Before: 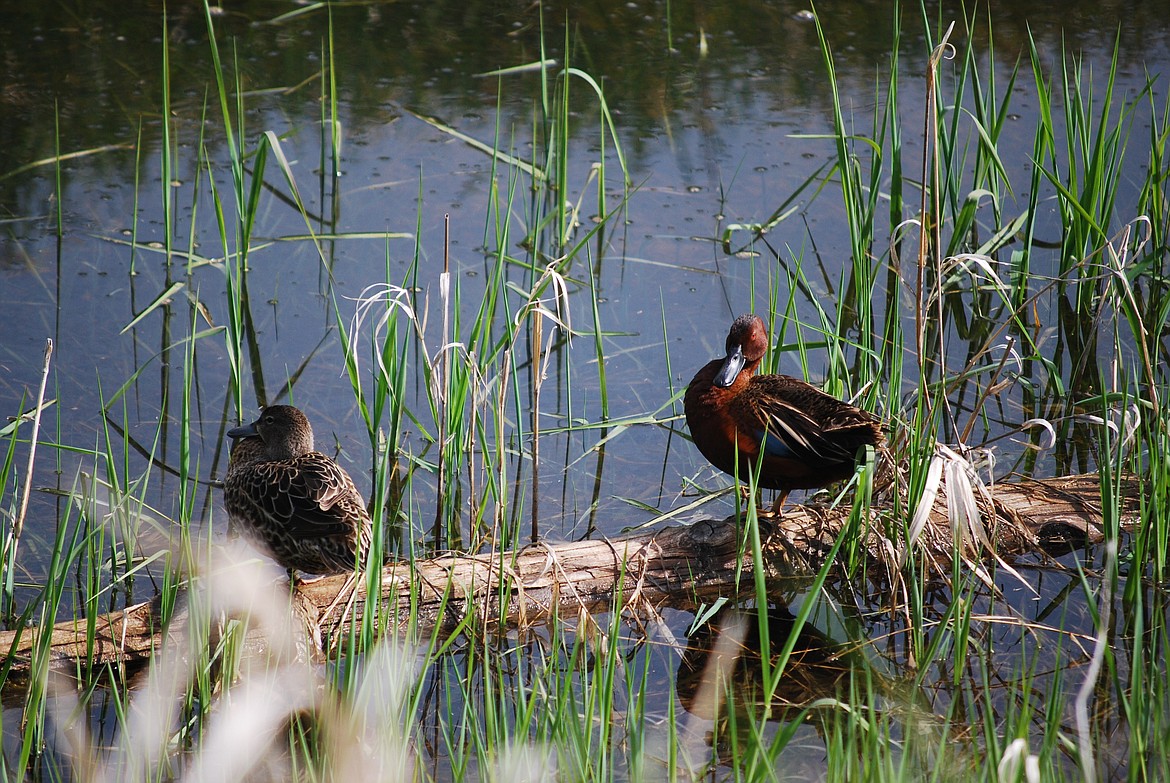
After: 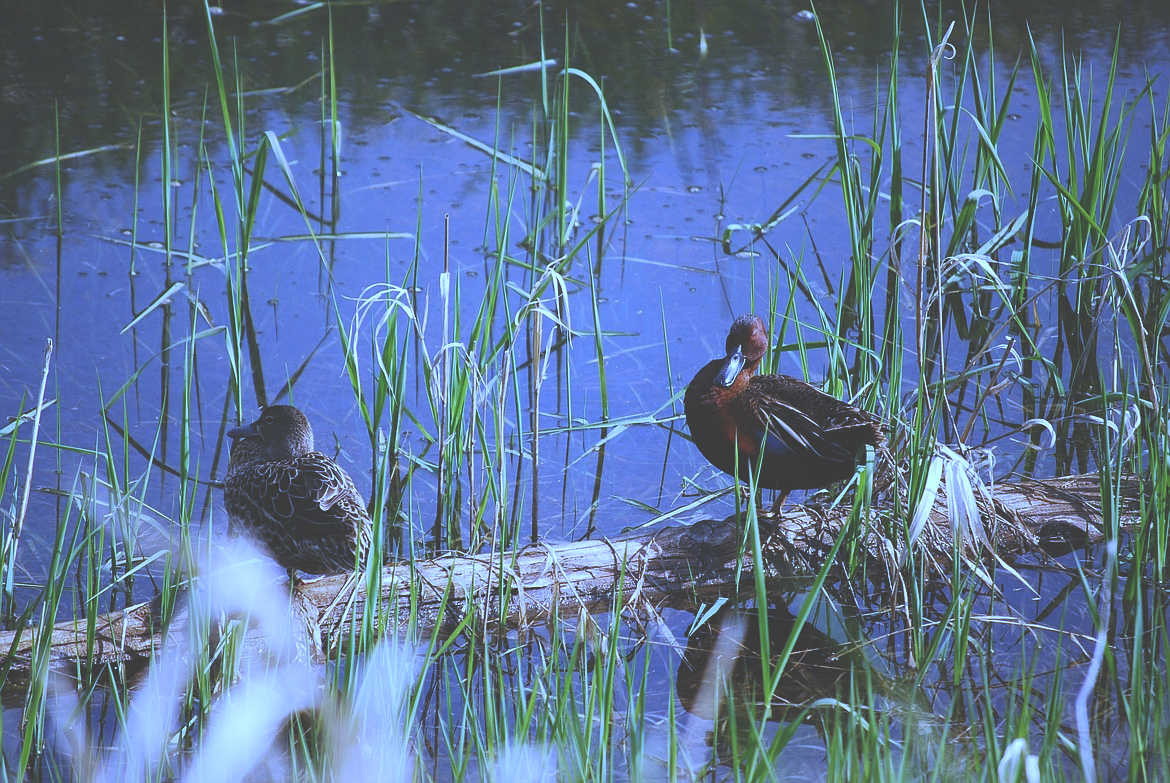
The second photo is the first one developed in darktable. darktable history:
exposure: black level correction -0.041, exposure 0.064 EV, compensate highlight preservation false
white balance: red 0.766, blue 1.537
